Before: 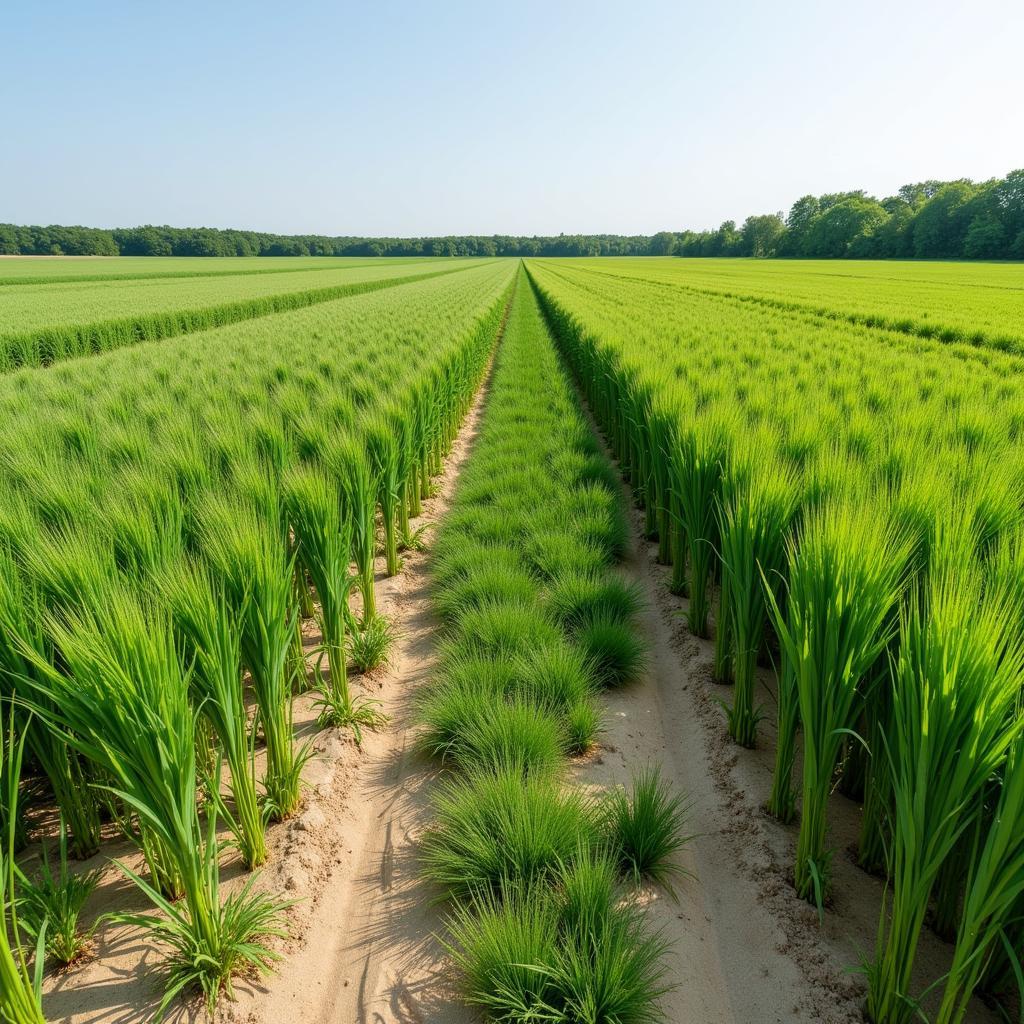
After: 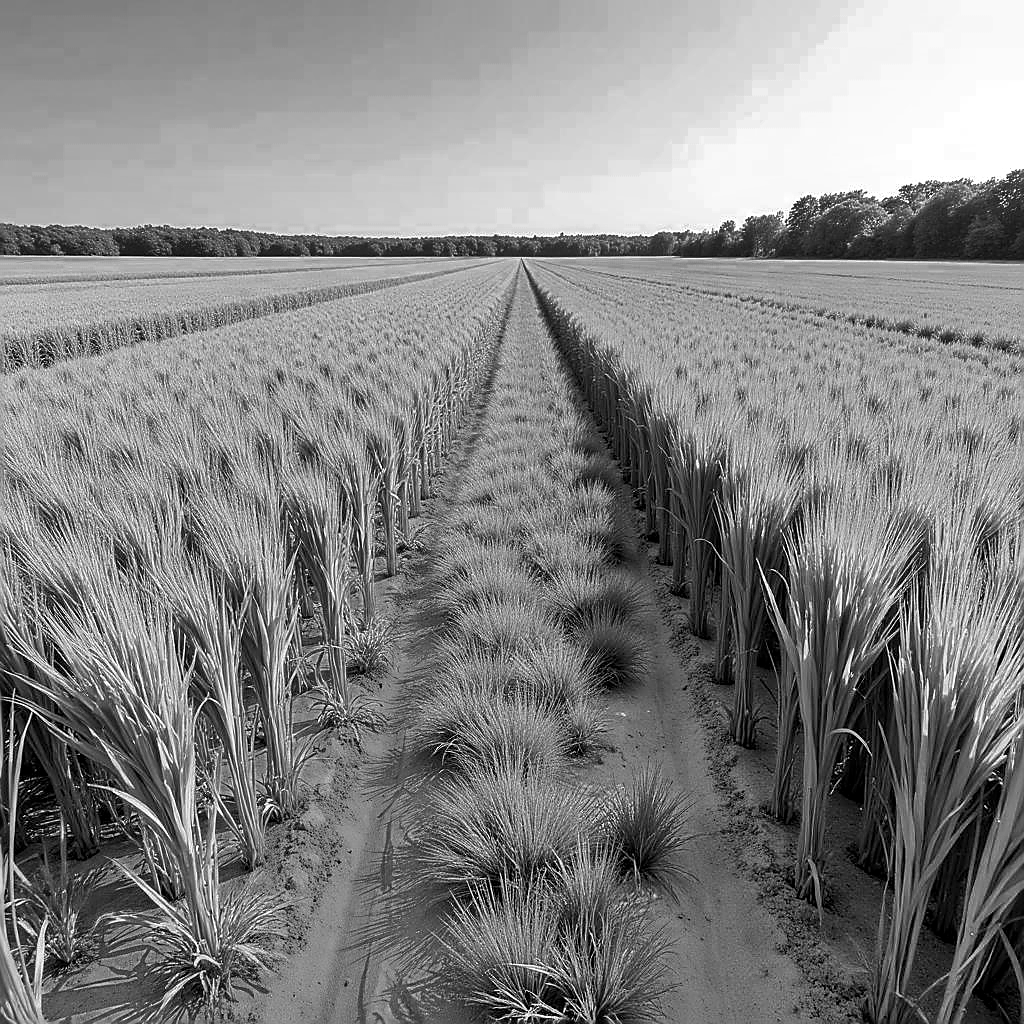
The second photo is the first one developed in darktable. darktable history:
sharpen: radius 1.37, amount 1.263, threshold 0.712
color zones: curves: ch0 [(0.002, 0.429) (0.121, 0.212) (0.198, 0.113) (0.276, 0.344) (0.331, 0.541) (0.41, 0.56) (0.482, 0.289) (0.619, 0.227) (0.721, 0.18) (0.821, 0.435) (0.928, 0.555) (1, 0.587)]; ch1 [(0, 0) (0.143, 0) (0.286, 0) (0.429, 0) (0.571, 0) (0.714, 0) (0.857, 0)]
exposure: black level correction 0.002, exposure 0.149 EV, compensate highlight preservation false
shadows and highlights: low approximation 0.01, soften with gaussian
contrast brightness saturation: contrast 0.025, brightness -0.035
